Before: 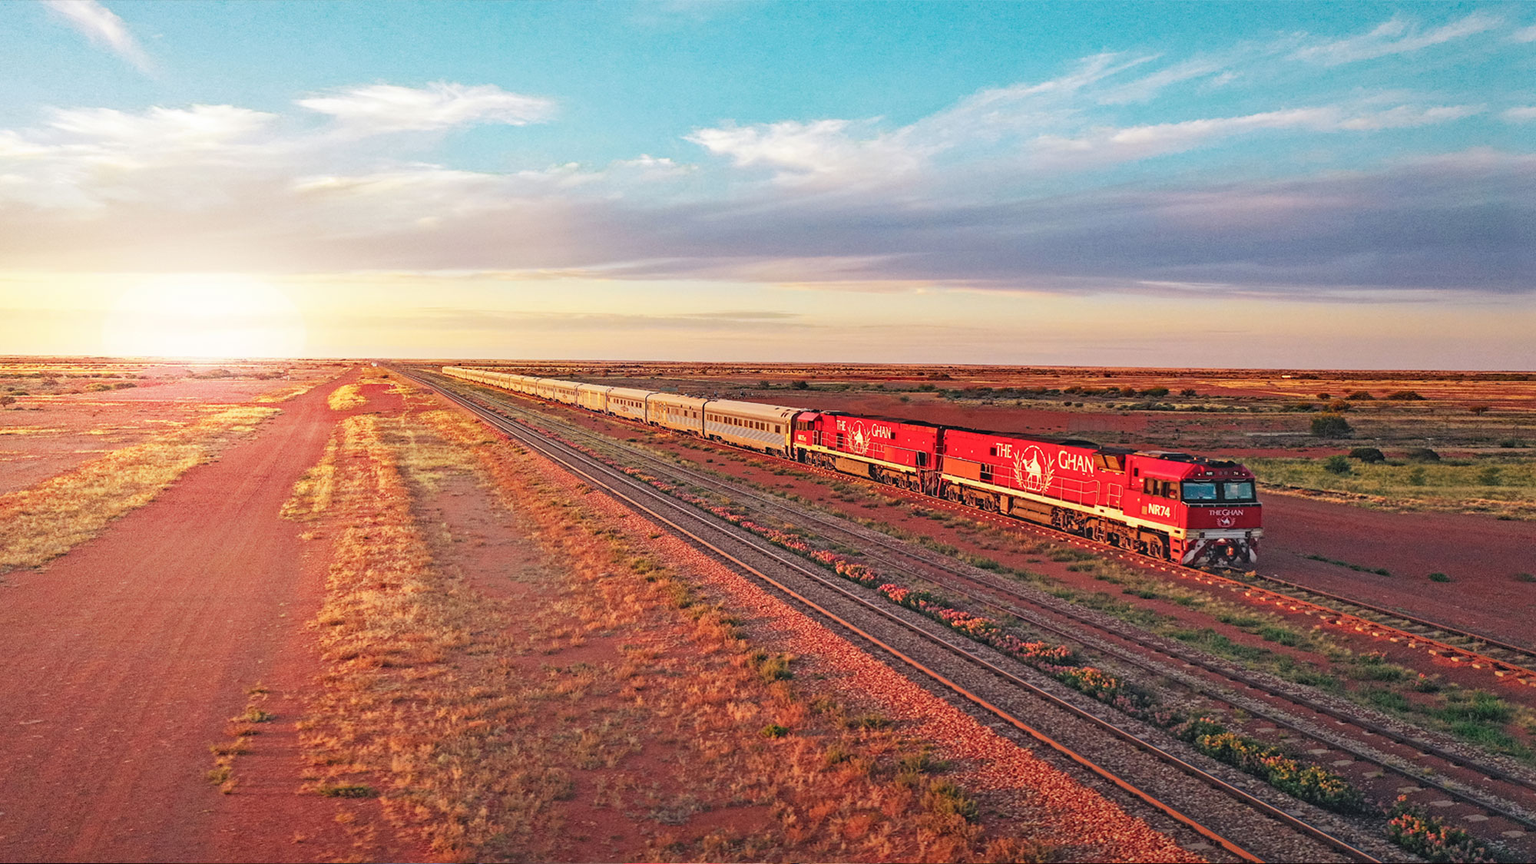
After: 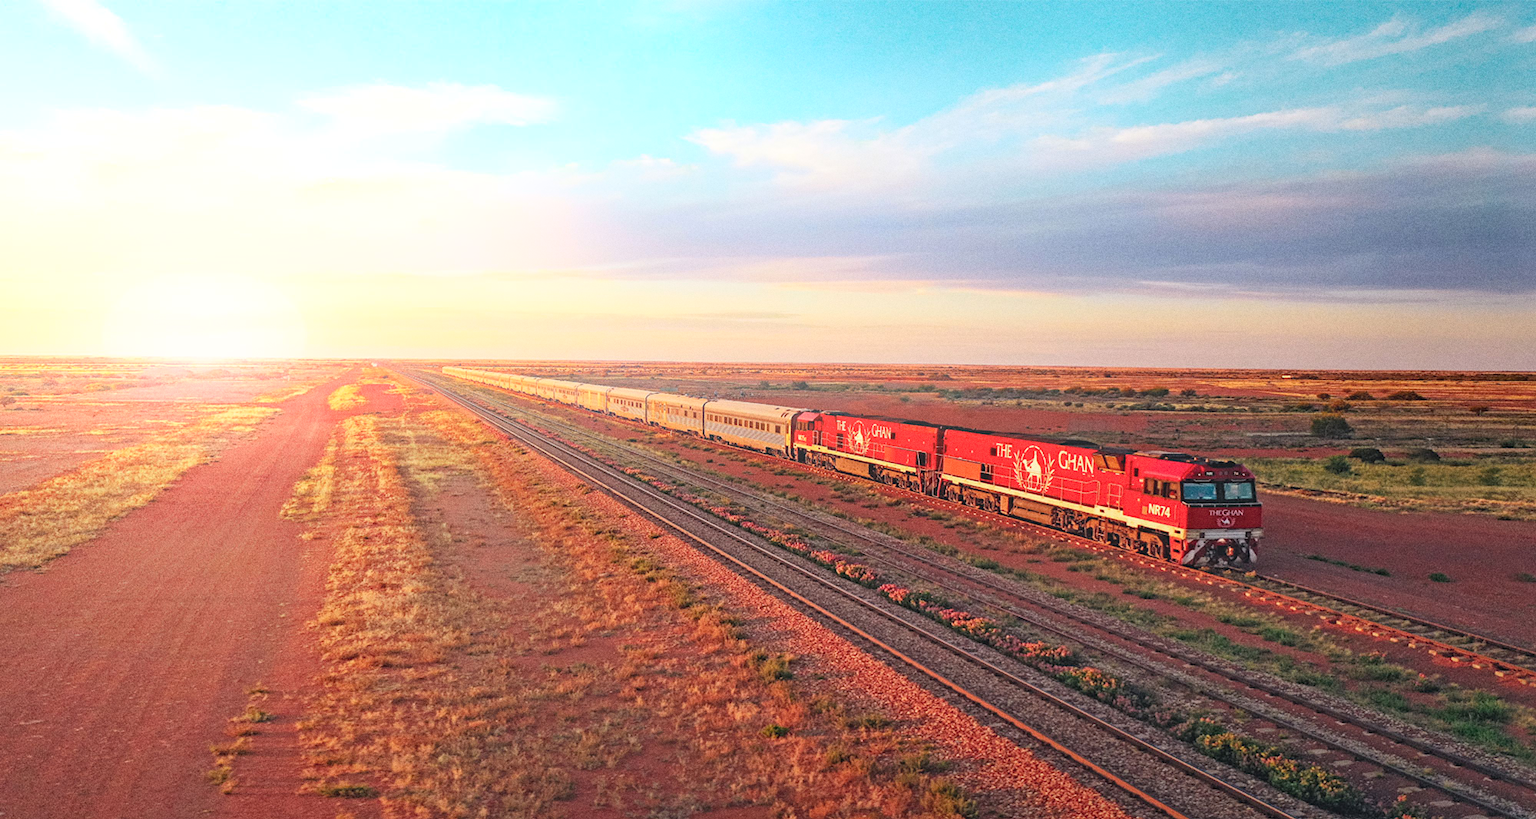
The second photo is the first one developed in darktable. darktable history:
bloom: on, module defaults
crop and rotate: top 0%, bottom 5.097%
grain: coarseness 0.09 ISO
